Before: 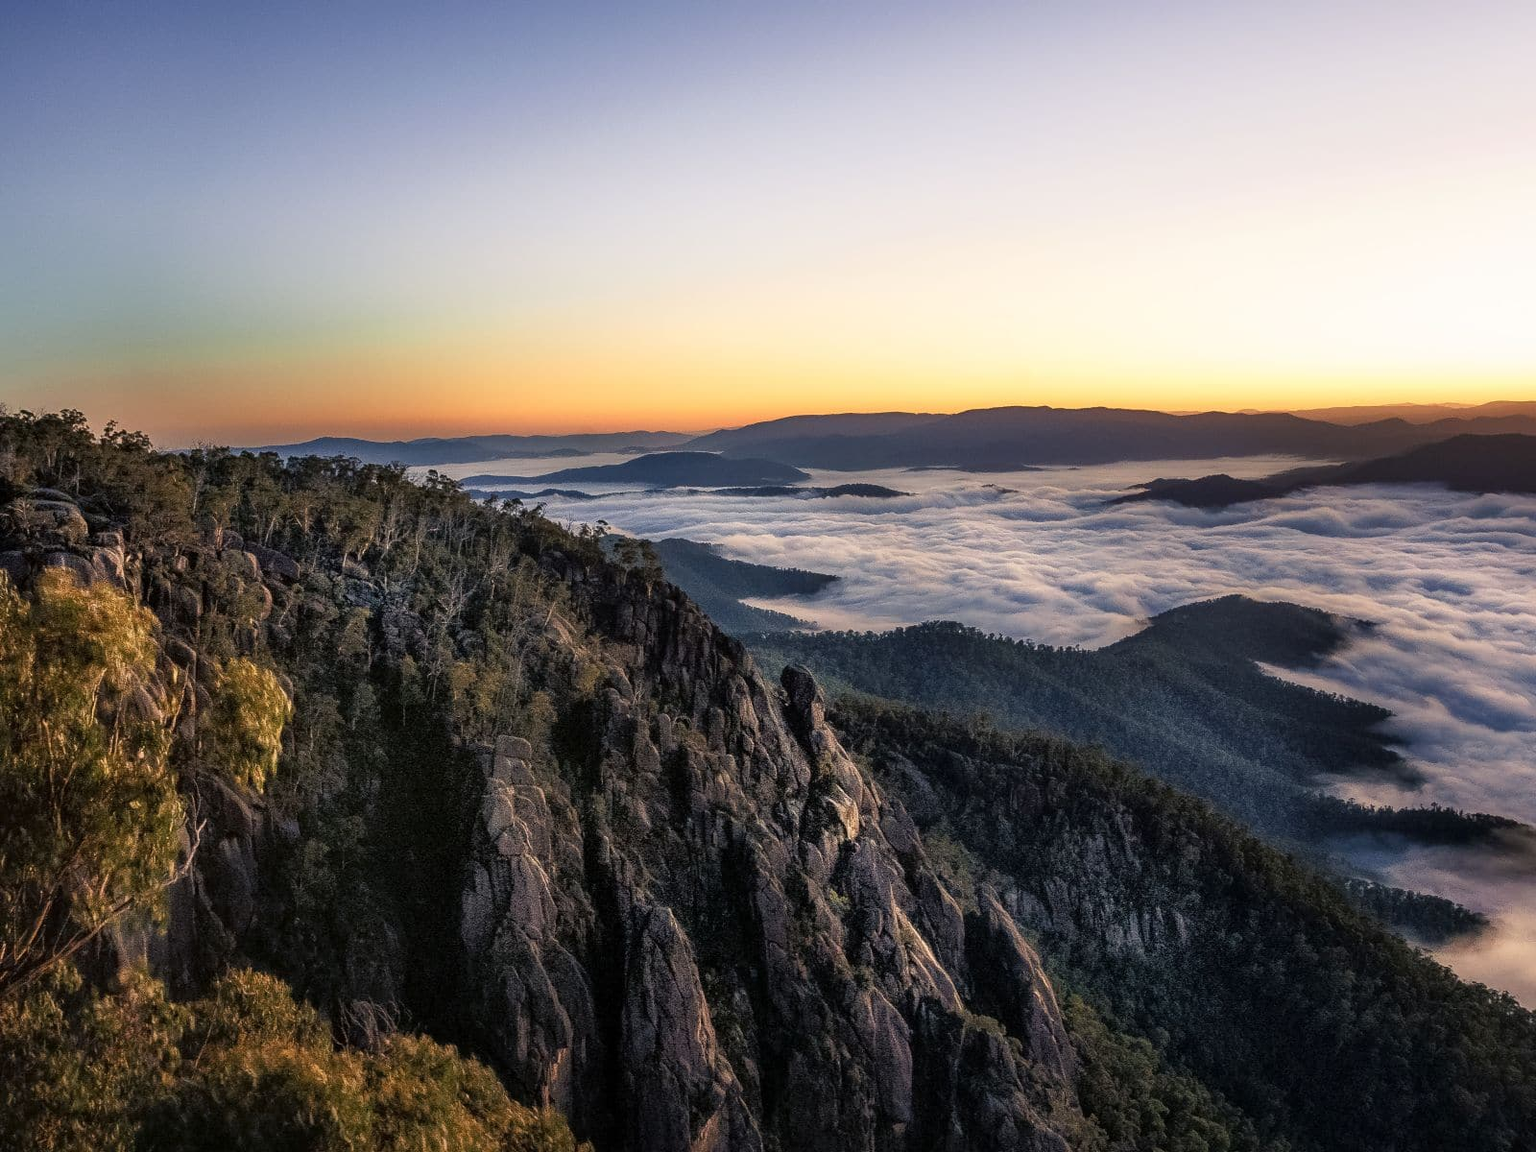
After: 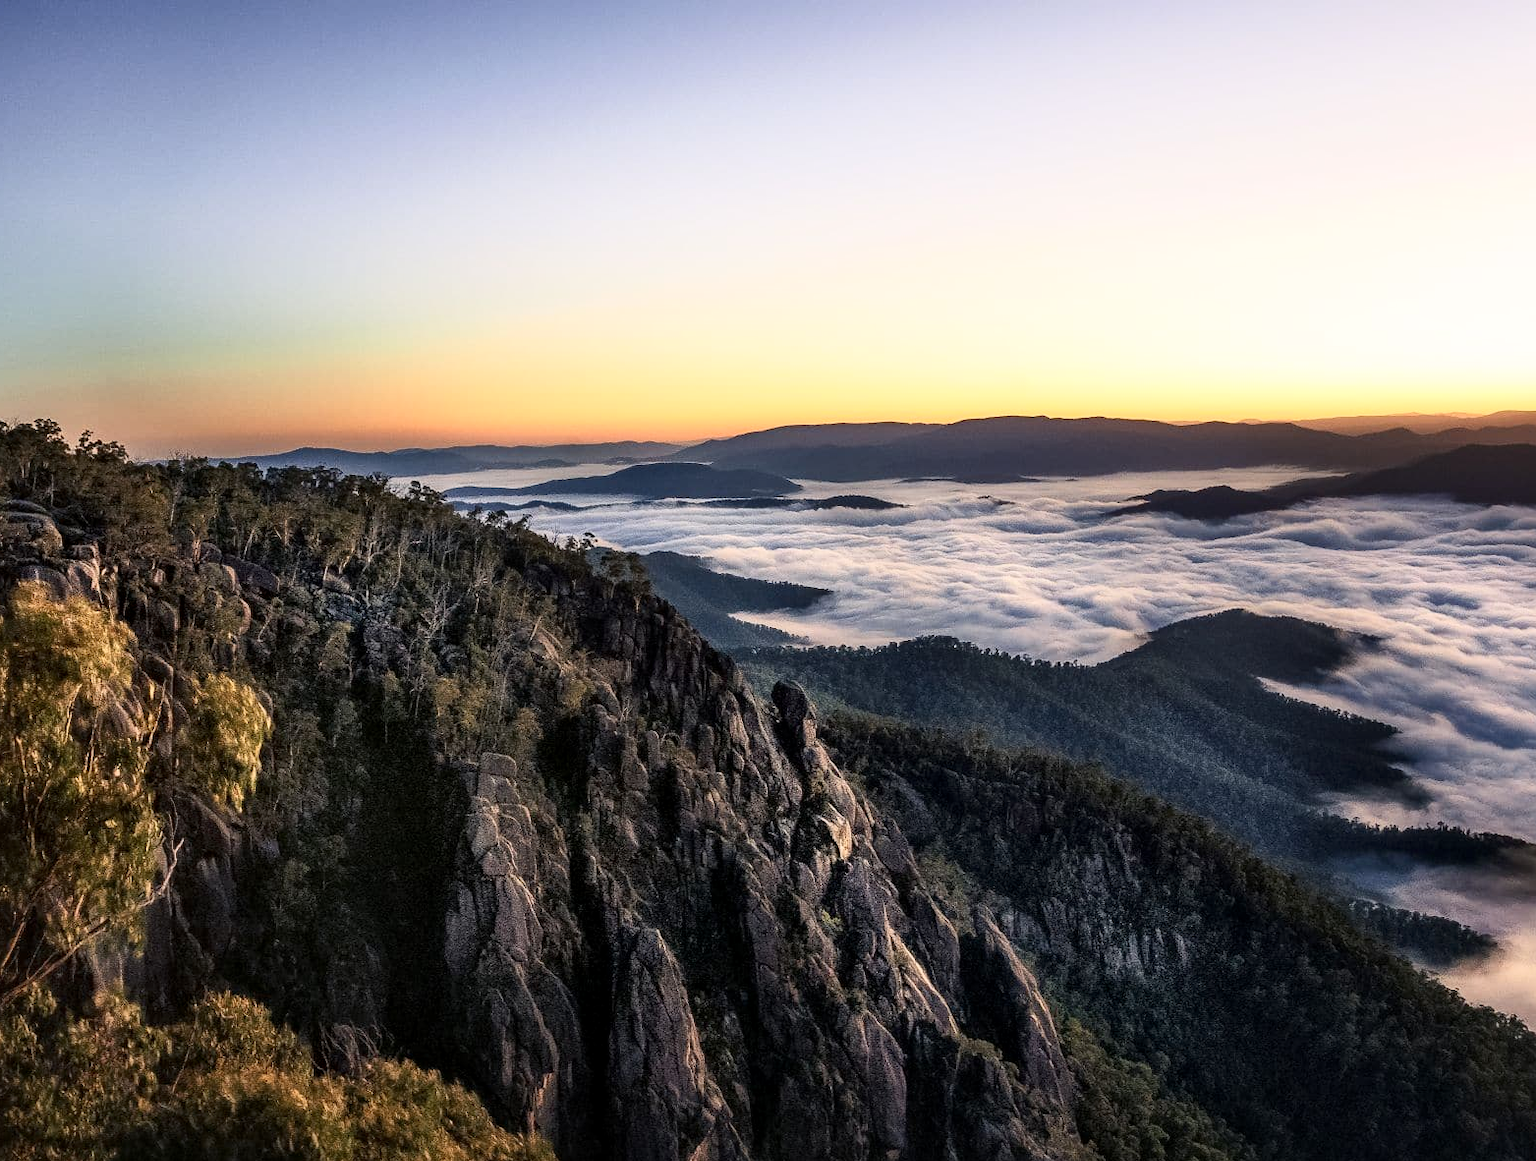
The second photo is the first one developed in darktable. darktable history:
local contrast: mode bilateral grid, contrast 19, coarseness 49, detail 119%, midtone range 0.2
crop and rotate: left 1.772%, right 0.54%, bottom 1.431%
contrast brightness saturation: contrast 0.236, brightness 0.094
